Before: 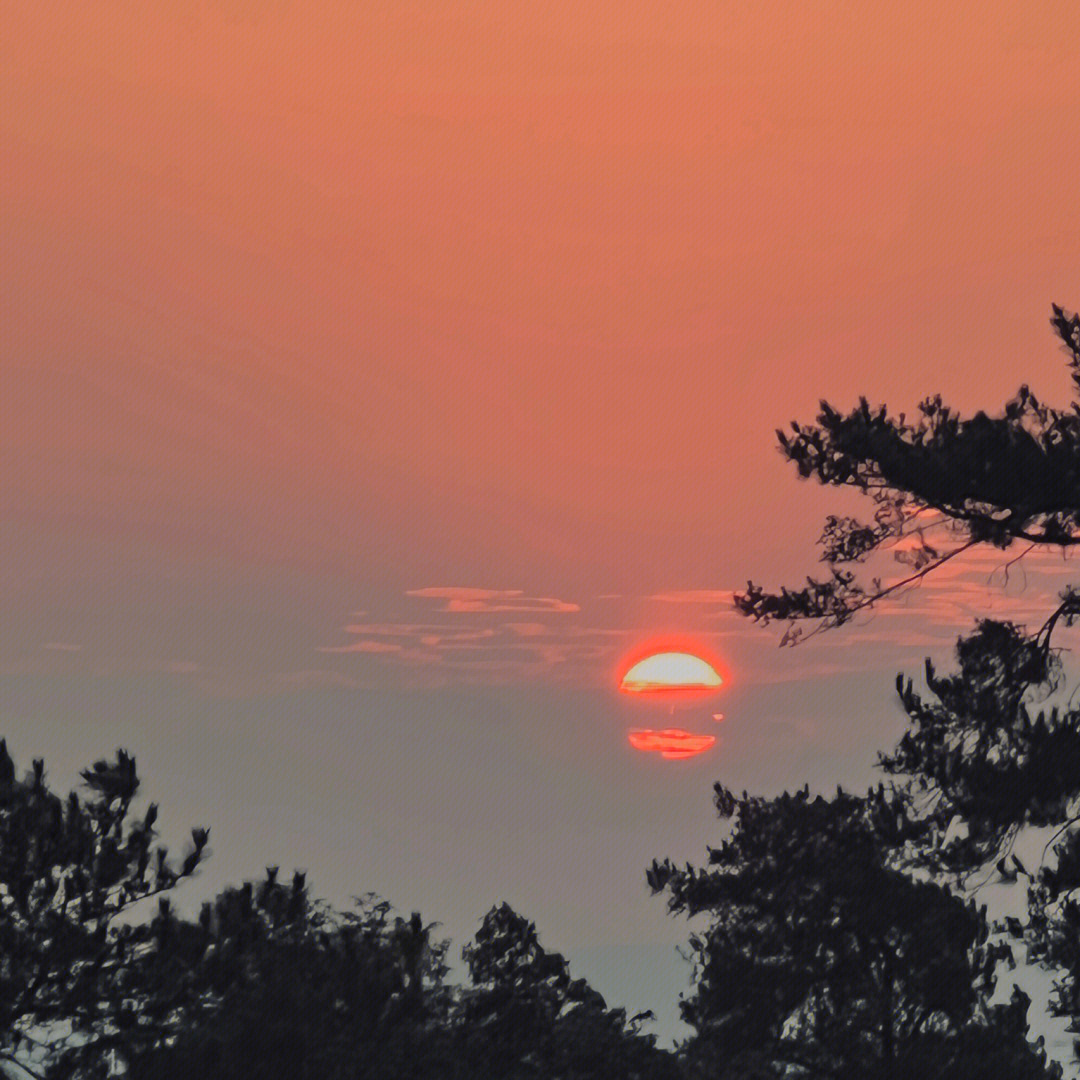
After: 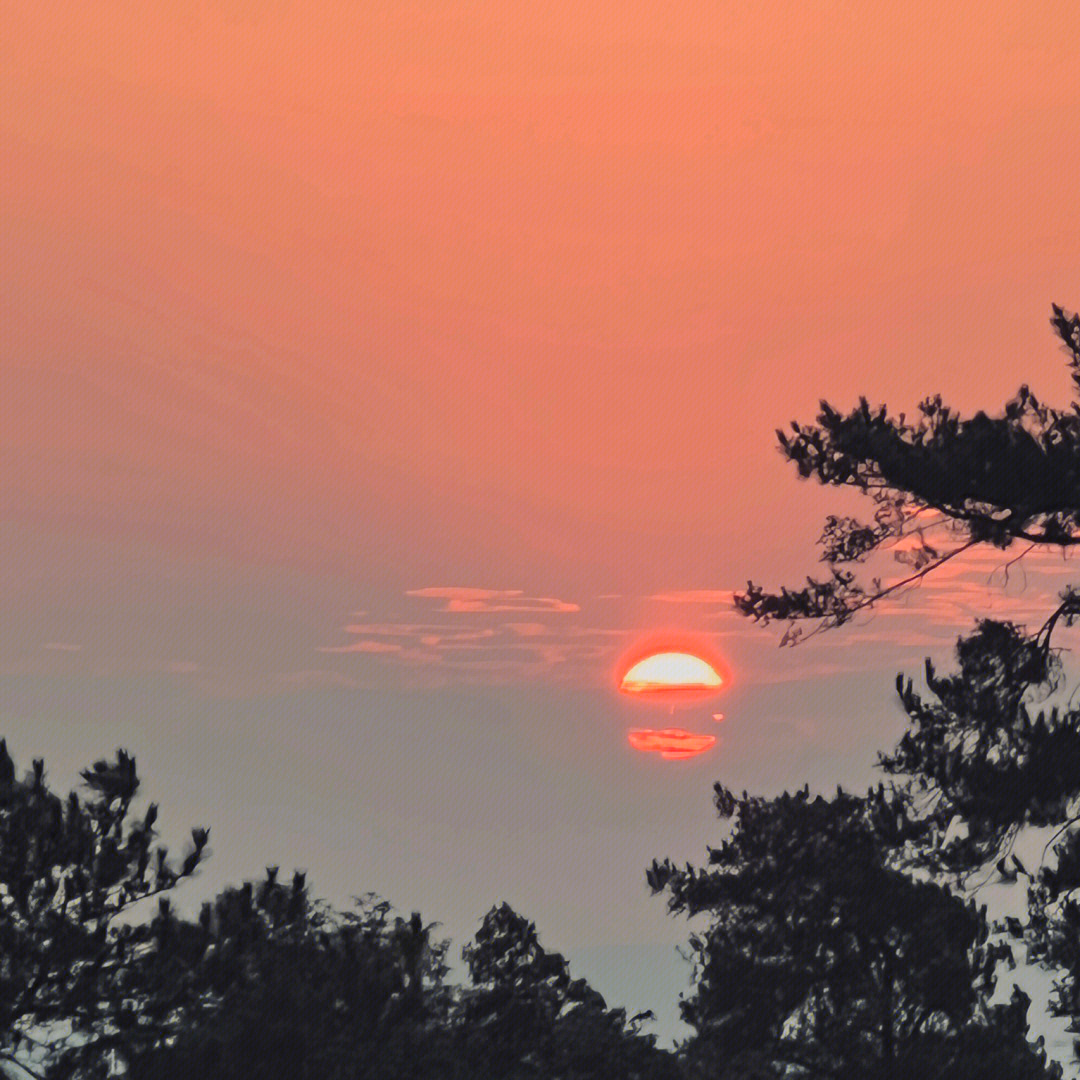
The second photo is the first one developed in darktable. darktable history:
exposure: exposure 0.376 EV, compensate highlight preservation false
